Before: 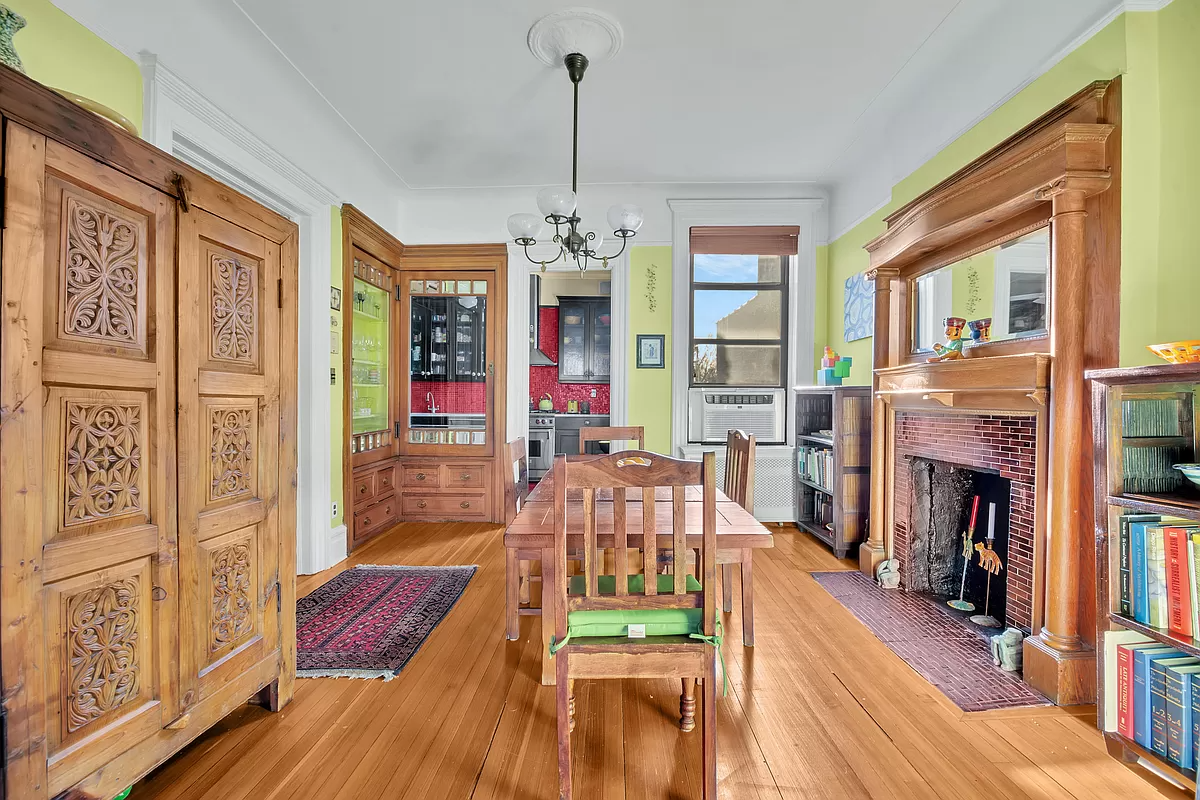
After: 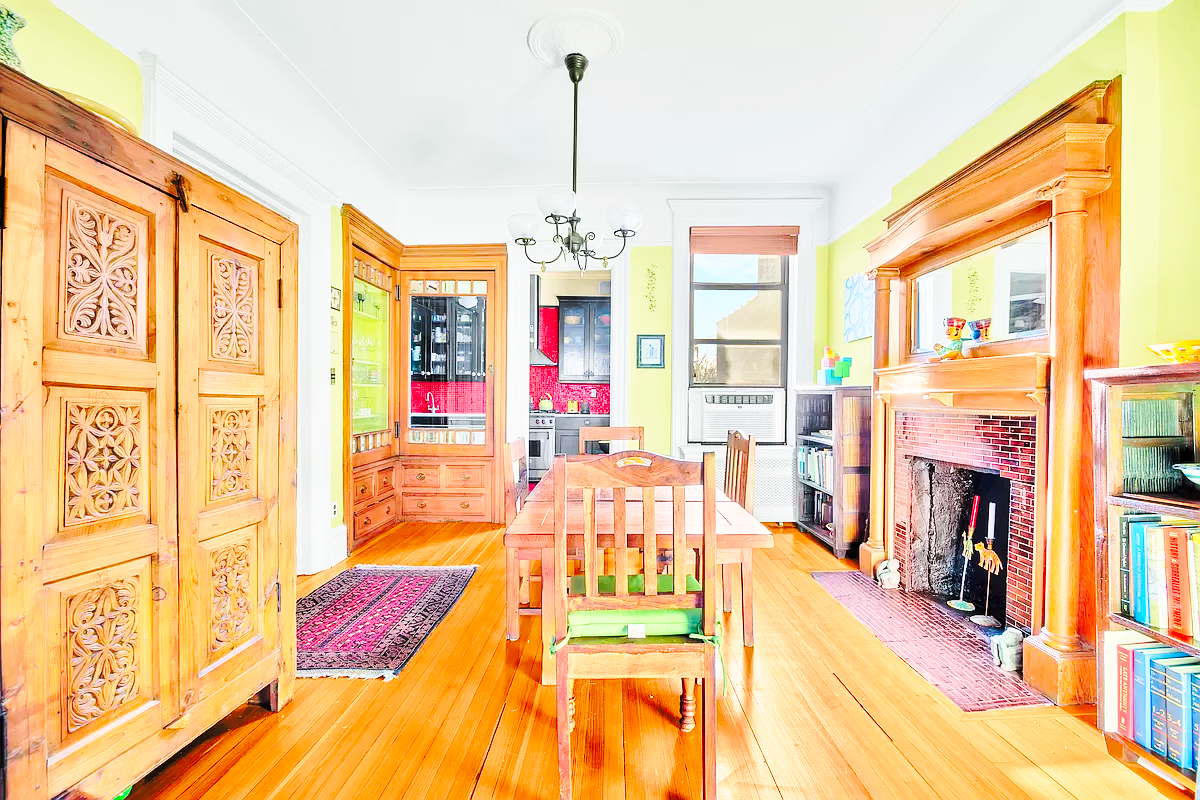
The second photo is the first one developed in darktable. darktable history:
contrast brightness saturation: contrast 0.07, brightness 0.18, saturation 0.4
base curve: curves: ch0 [(0, 0) (0.032, 0.037) (0.105, 0.228) (0.435, 0.76) (0.856, 0.983) (1, 1)], preserve colors none
